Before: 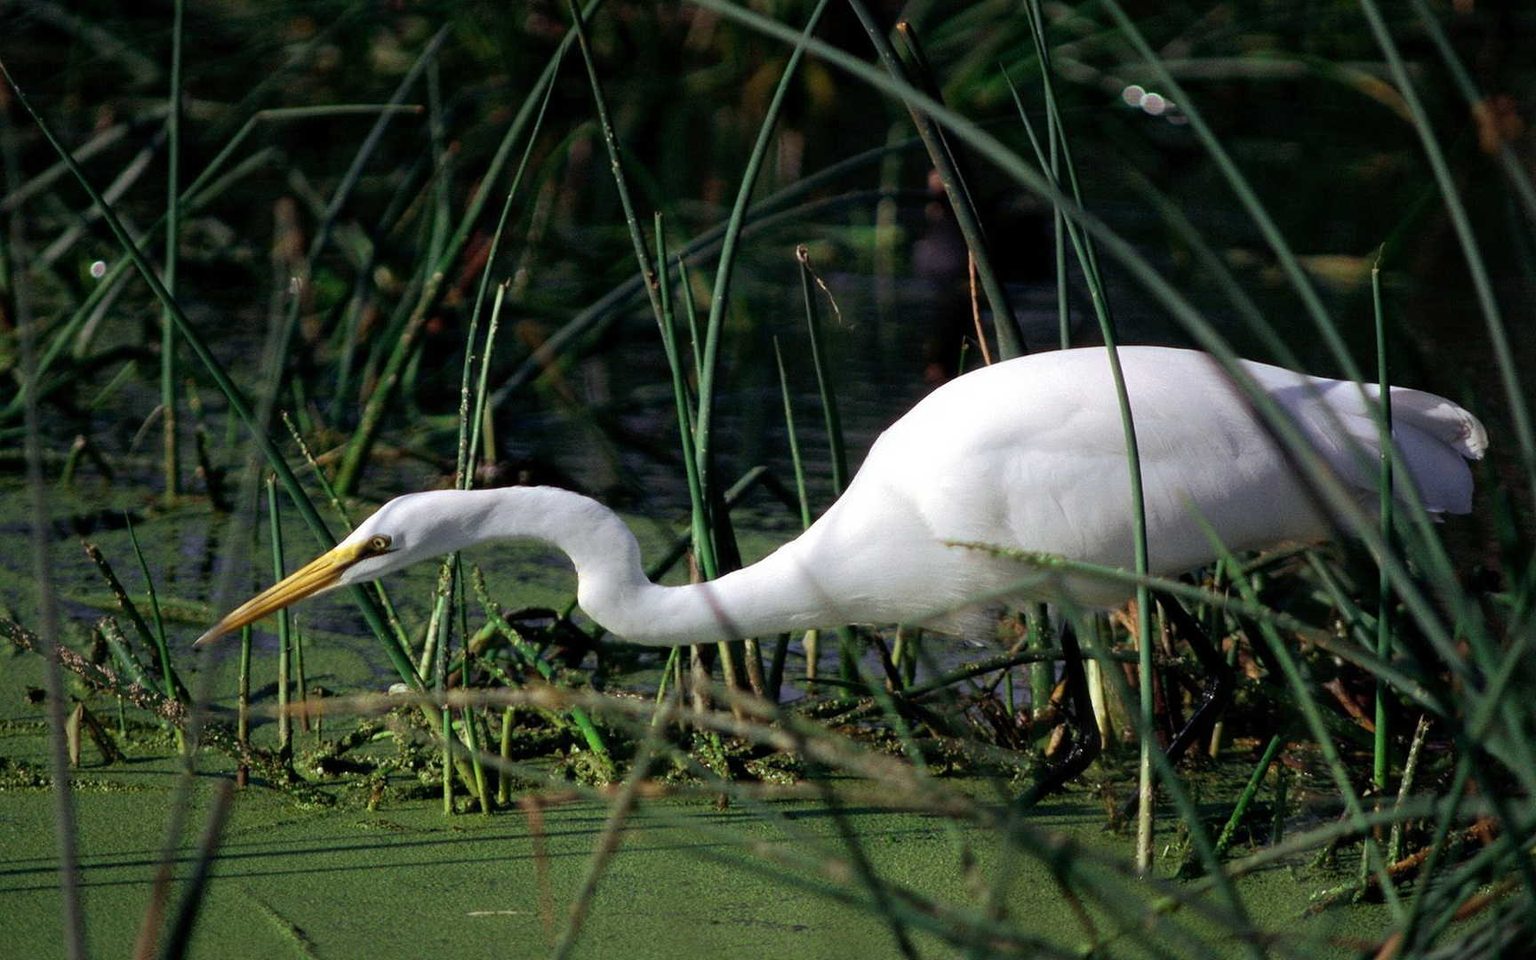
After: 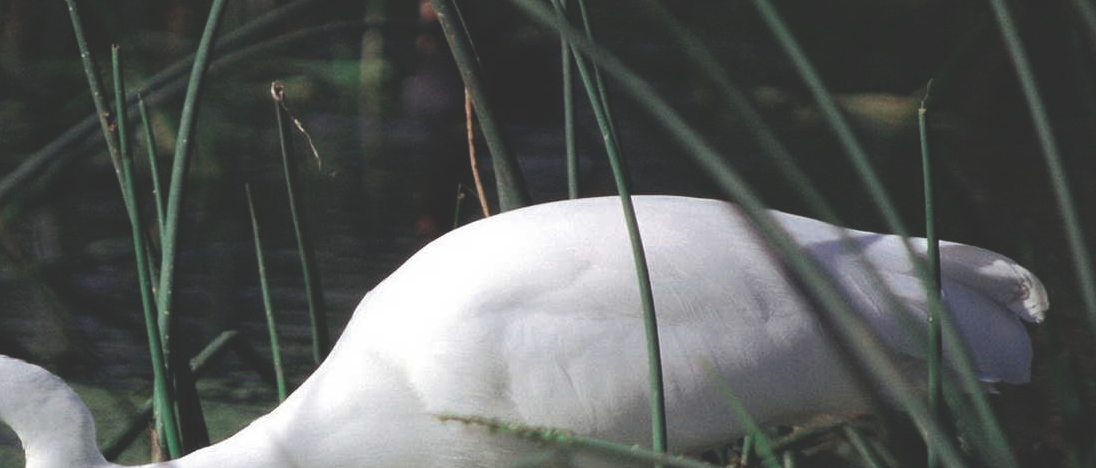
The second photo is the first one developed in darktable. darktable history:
exposure: black level correction -0.027, compensate highlight preservation false
crop: left 36.171%, top 18.019%, right 0.359%, bottom 38.623%
color zones: curves: ch0 [(0, 0.5) (0.125, 0.4) (0.25, 0.5) (0.375, 0.4) (0.5, 0.4) (0.625, 0.35) (0.75, 0.35) (0.875, 0.5)]; ch1 [(0, 0.35) (0.125, 0.45) (0.25, 0.35) (0.375, 0.35) (0.5, 0.35) (0.625, 0.35) (0.75, 0.45) (0.875, 0.35)]; ch2 [(0, 0.6) (0.125, 0.5) (0.25, 0.5) (0.375, 0.6) (0.5, 0.6) (0.625, 0.5) (0.75, 0.5) (0.875, 0.5)]
